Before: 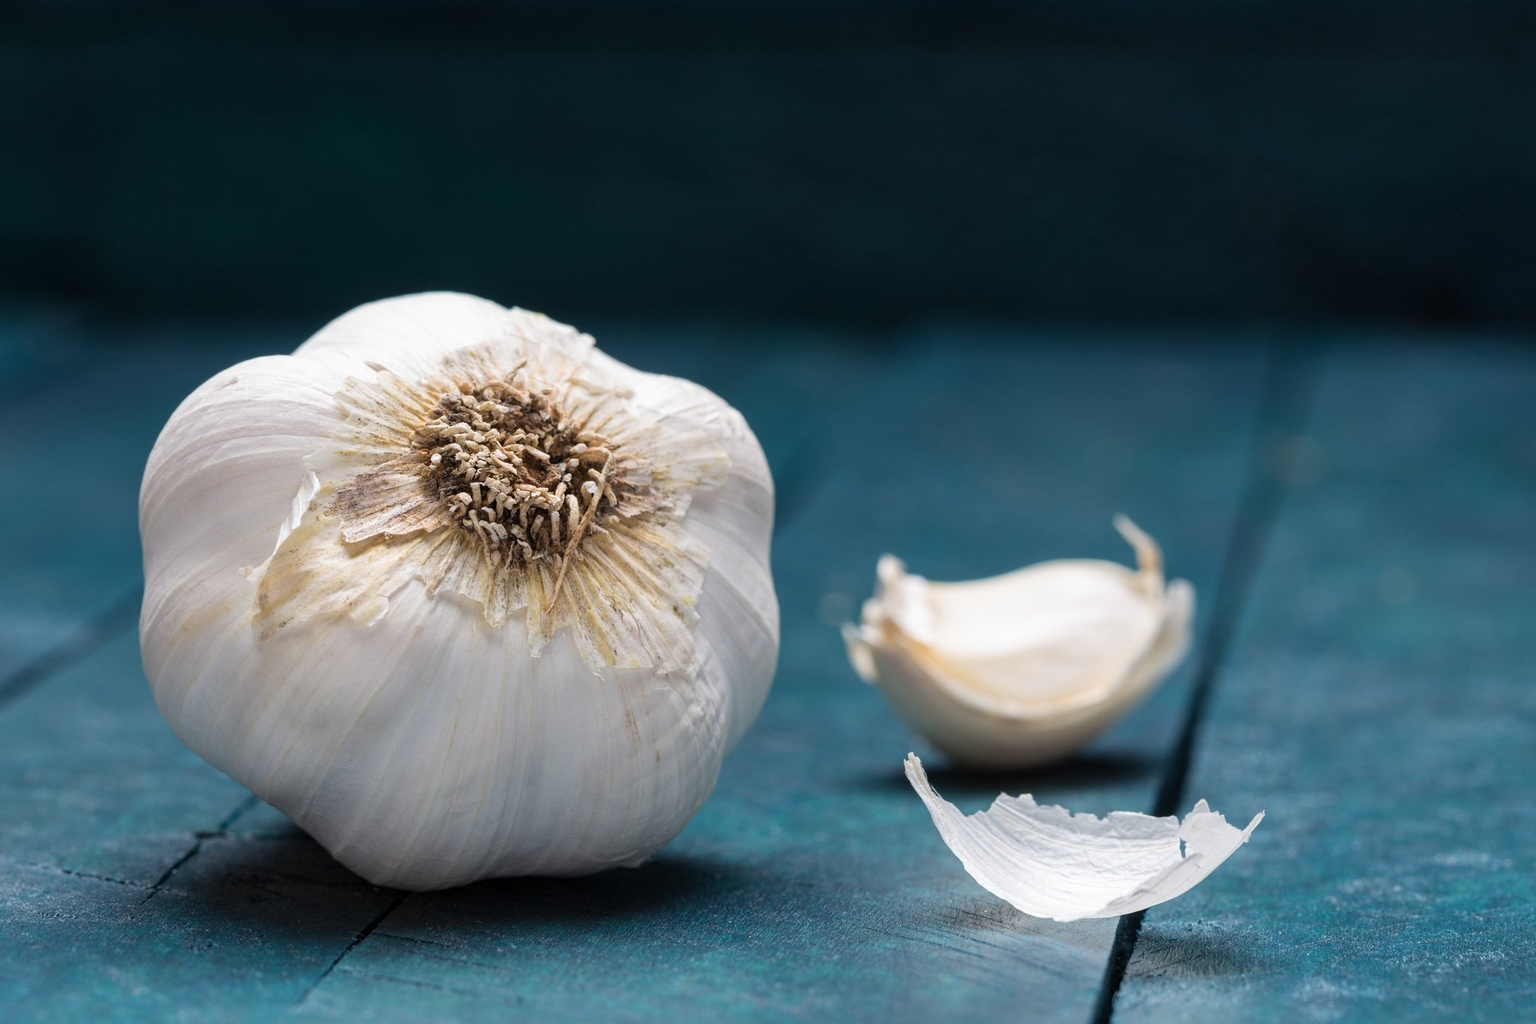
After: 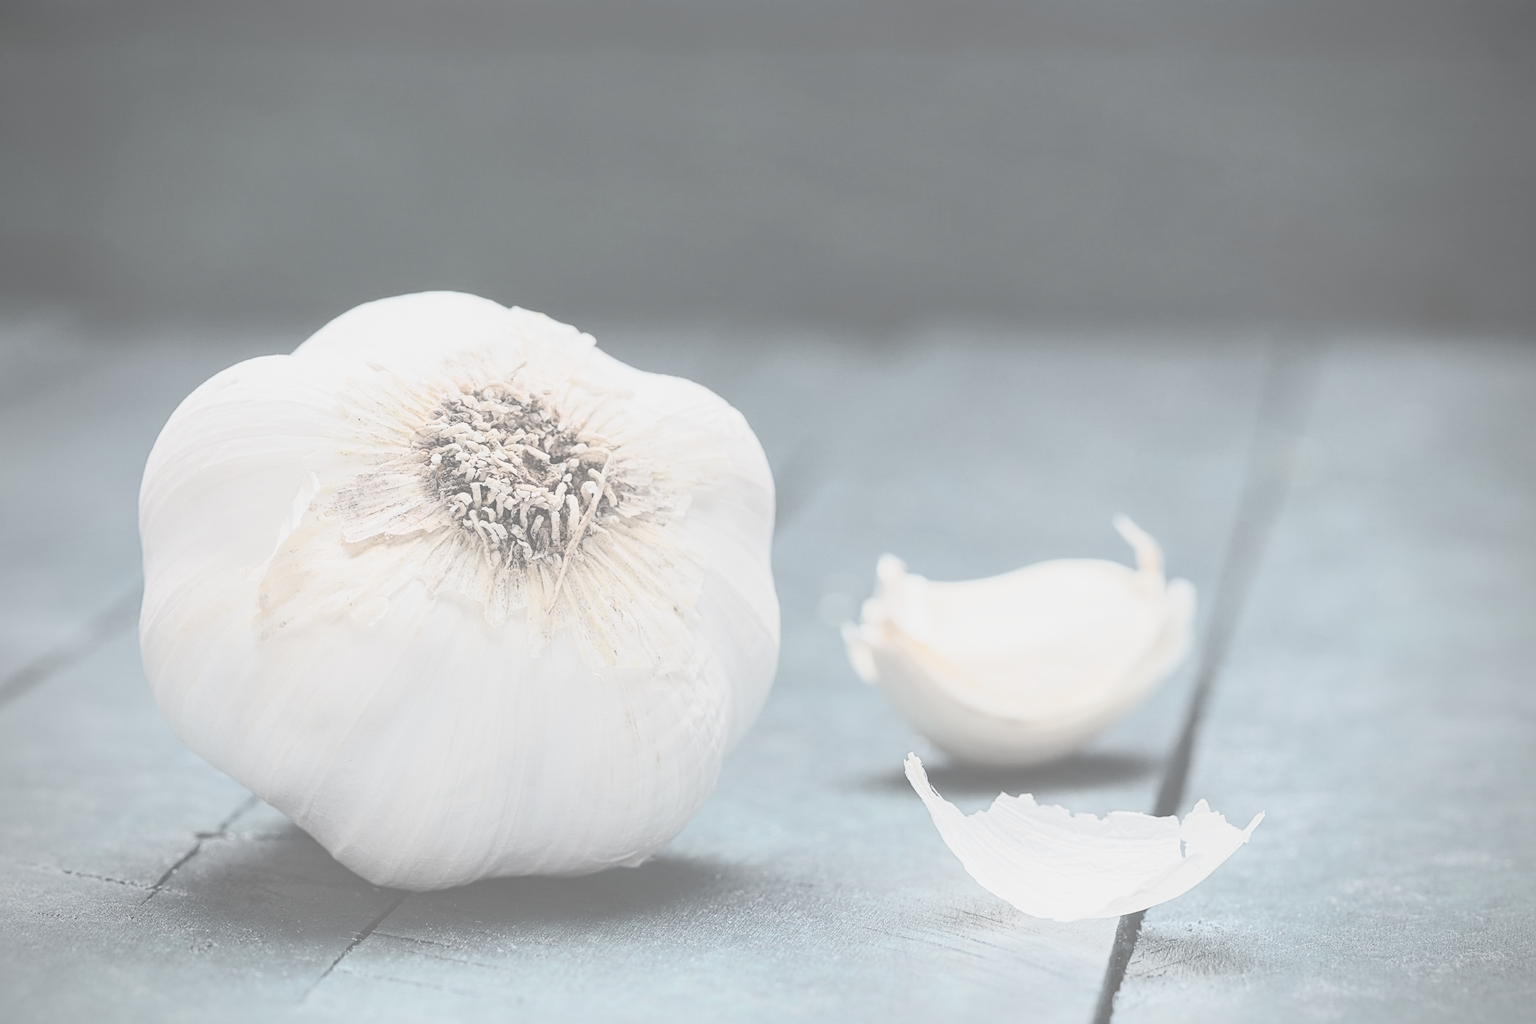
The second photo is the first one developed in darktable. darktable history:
contrast brightness saturation: contrast -0.334, brightness 0.761, saturation -0.796
exposure: black level correction 0, exposure 0.691 EV, compensate highlight preservation false
vignetting: on, module defaults
base curve: curves: ch0 [(0, 0) (0.032, 0.025) (0.121, 0.166) (0.206, 0.329) (0.605, 0.79) (1, 1)]
sharpen: on, module defaults
